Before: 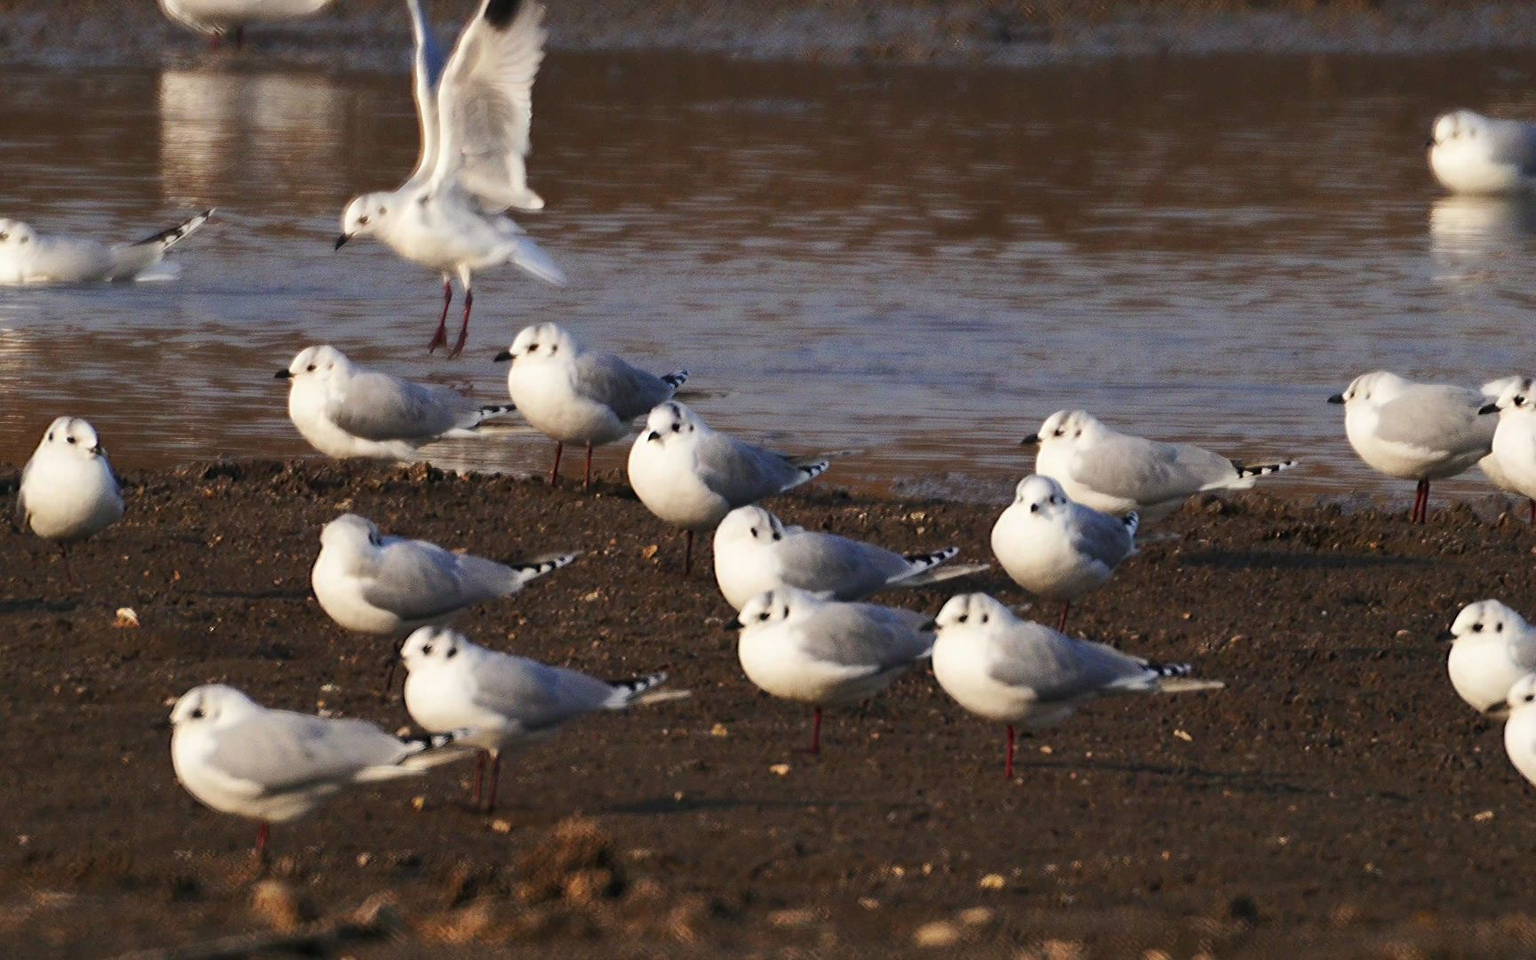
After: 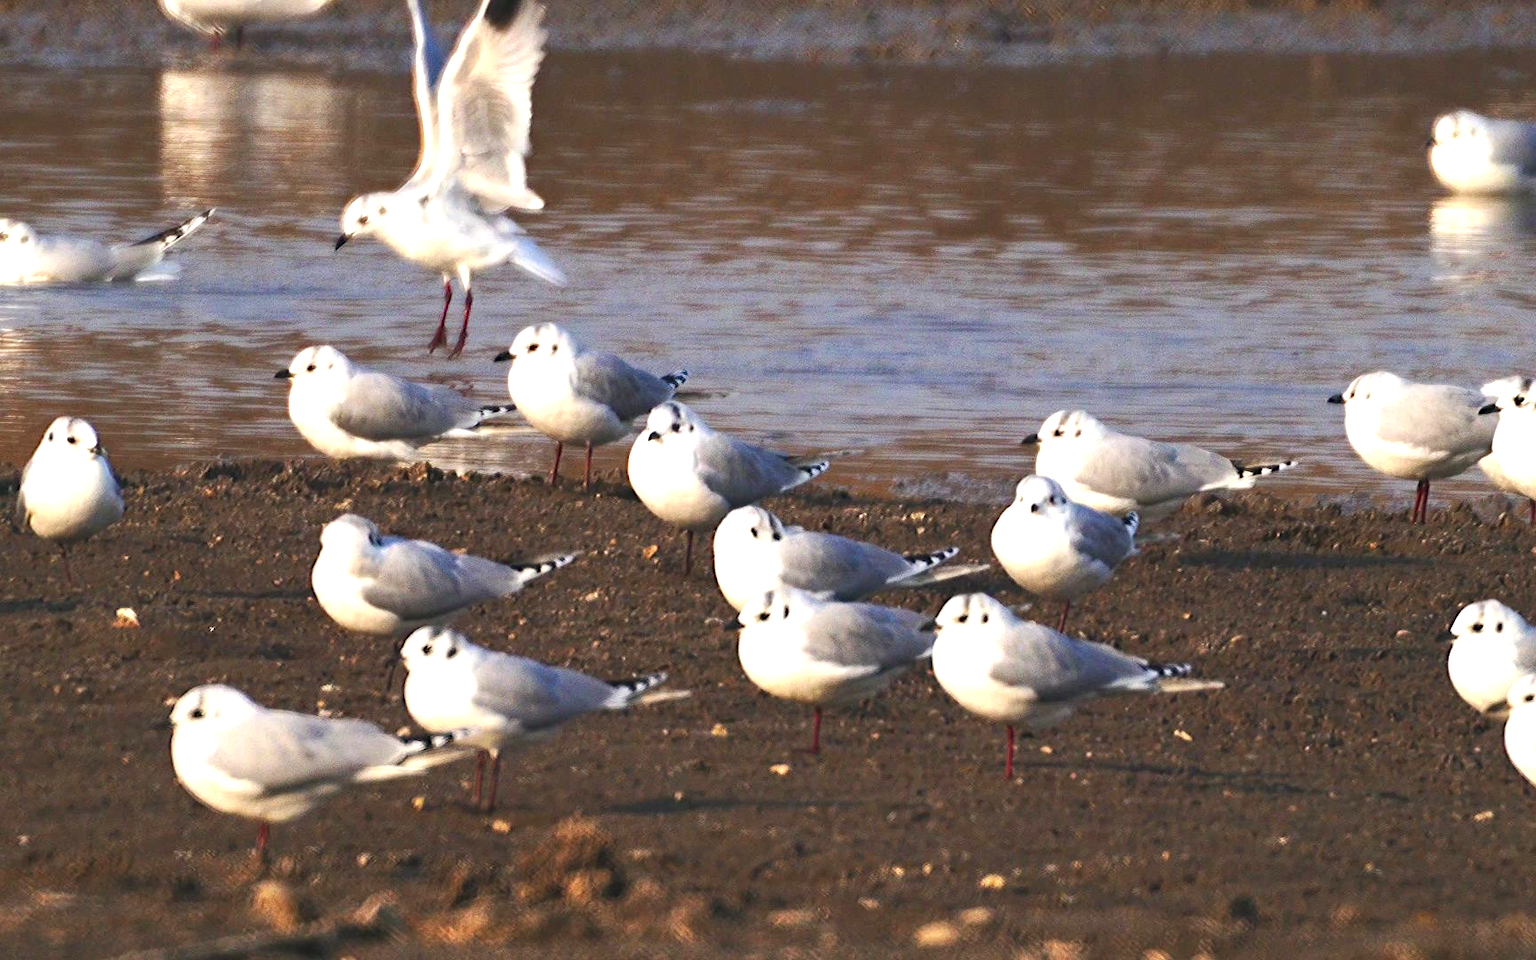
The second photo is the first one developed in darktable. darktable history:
haze removal: compatibility mode true, adaptive false
exposure: black level correction -0.005, exposure 1.007 EV, compensate highlight preservation false
